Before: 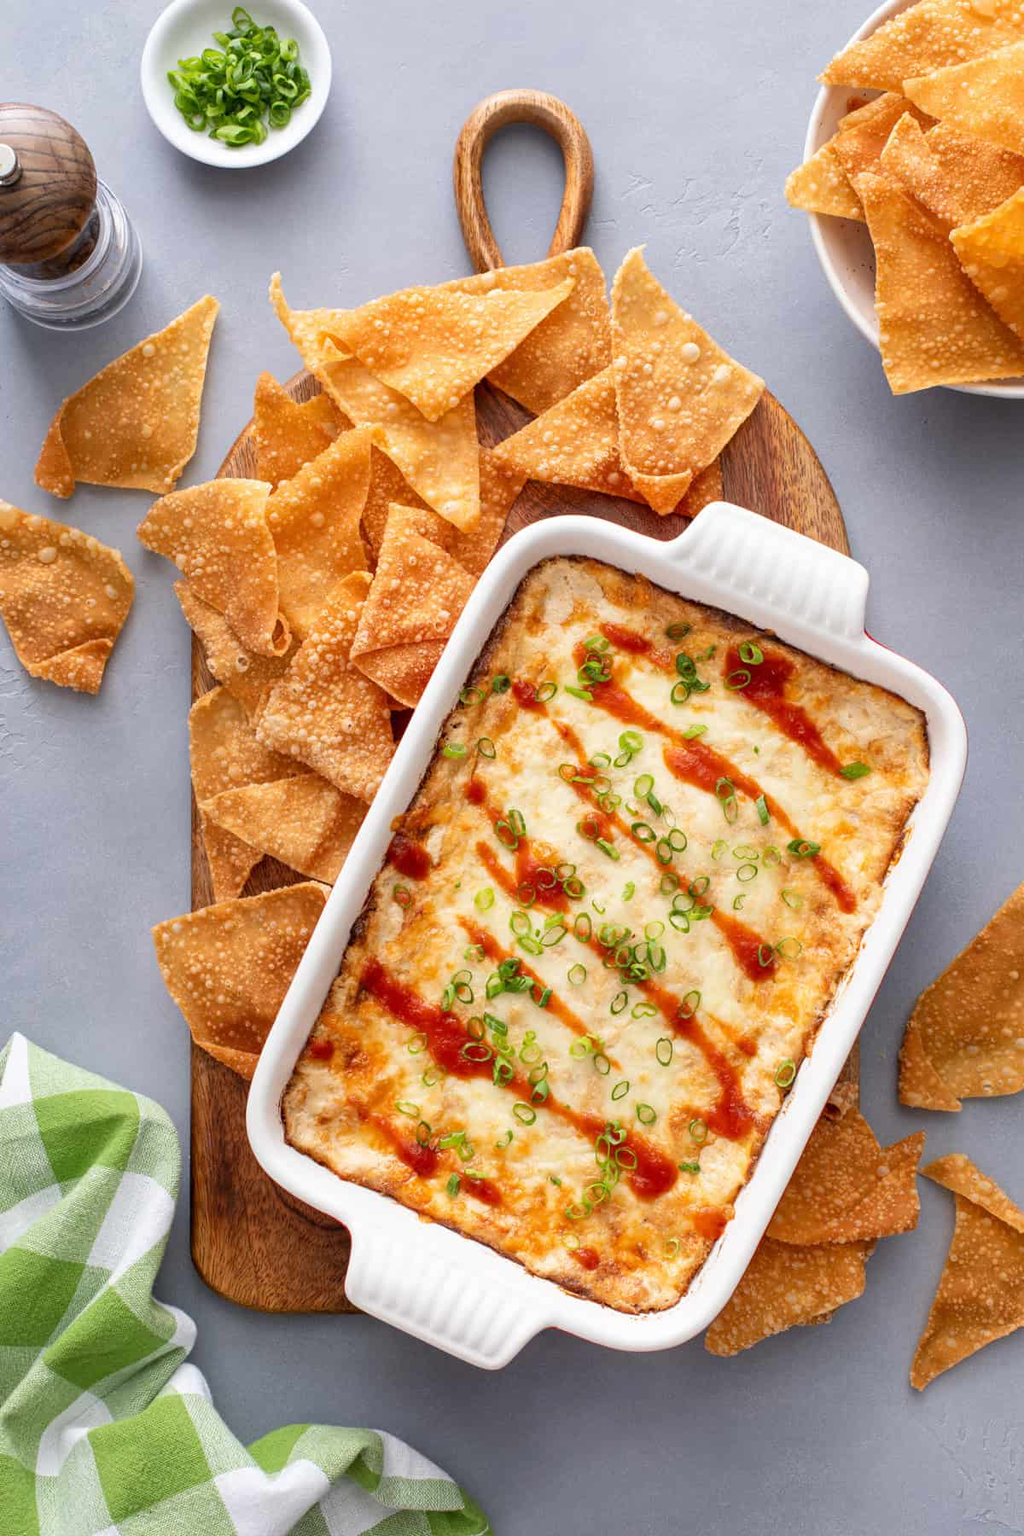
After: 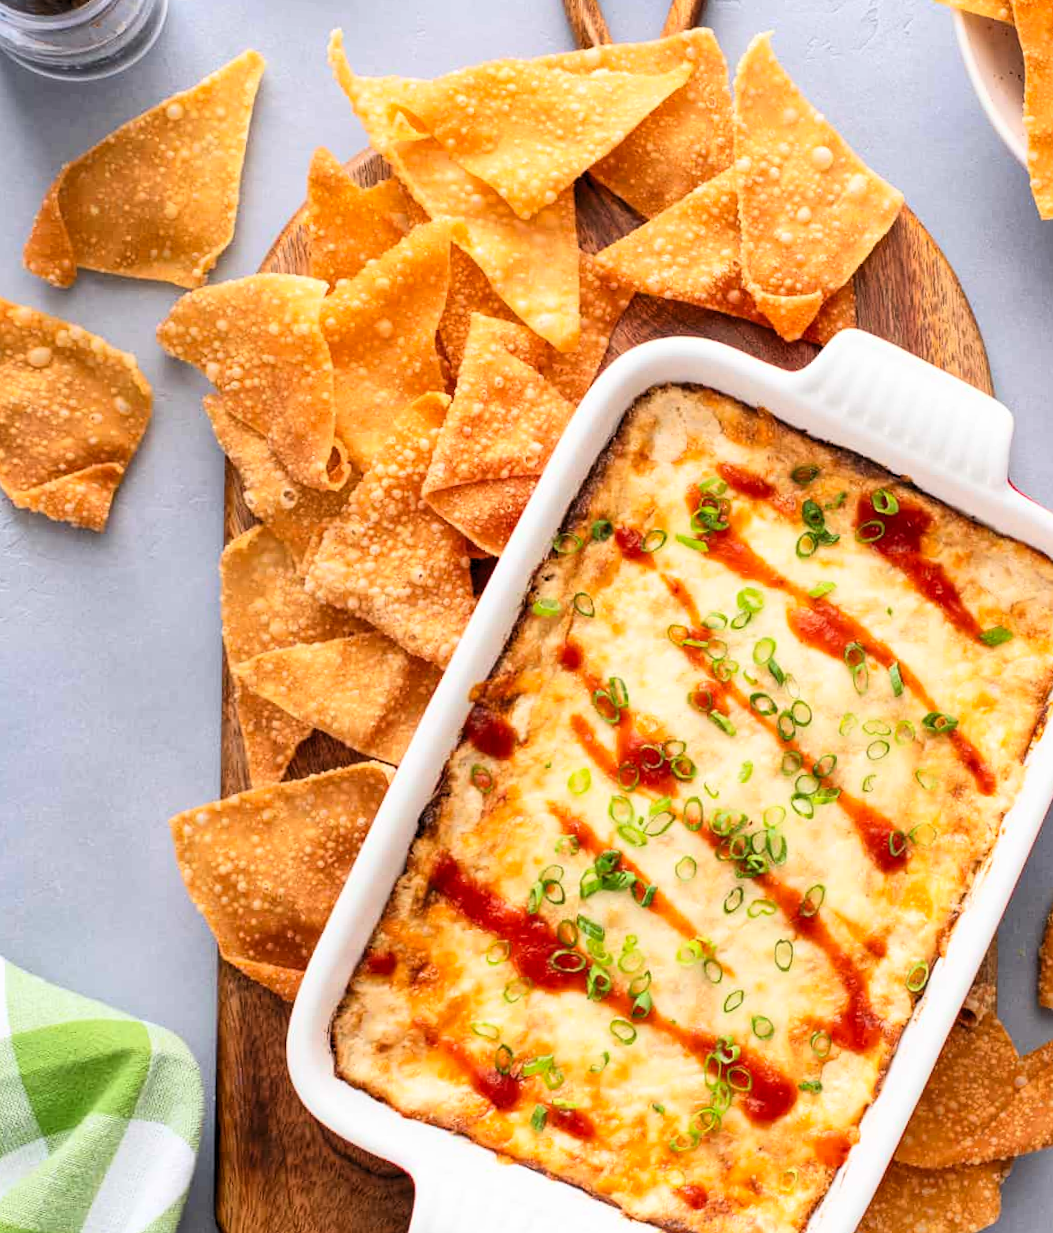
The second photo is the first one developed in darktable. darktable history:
crop and rotate: left 2.425%, top 11.305%, right 9.6%, bottom 15.08%
contrast brightness saturation: contrast 0.2, brightness 0.16, saturation 0.22
levels: mode automatic, black 0.023%, white 99.97%, levels [0.062, 0.494, 0.925]
rotate and perspective: rotation 0.679°, lens shift (horizontal) 0.136, crop left 0.009, crop right 0.991, crop top 0.078, crop bottom 0.95
